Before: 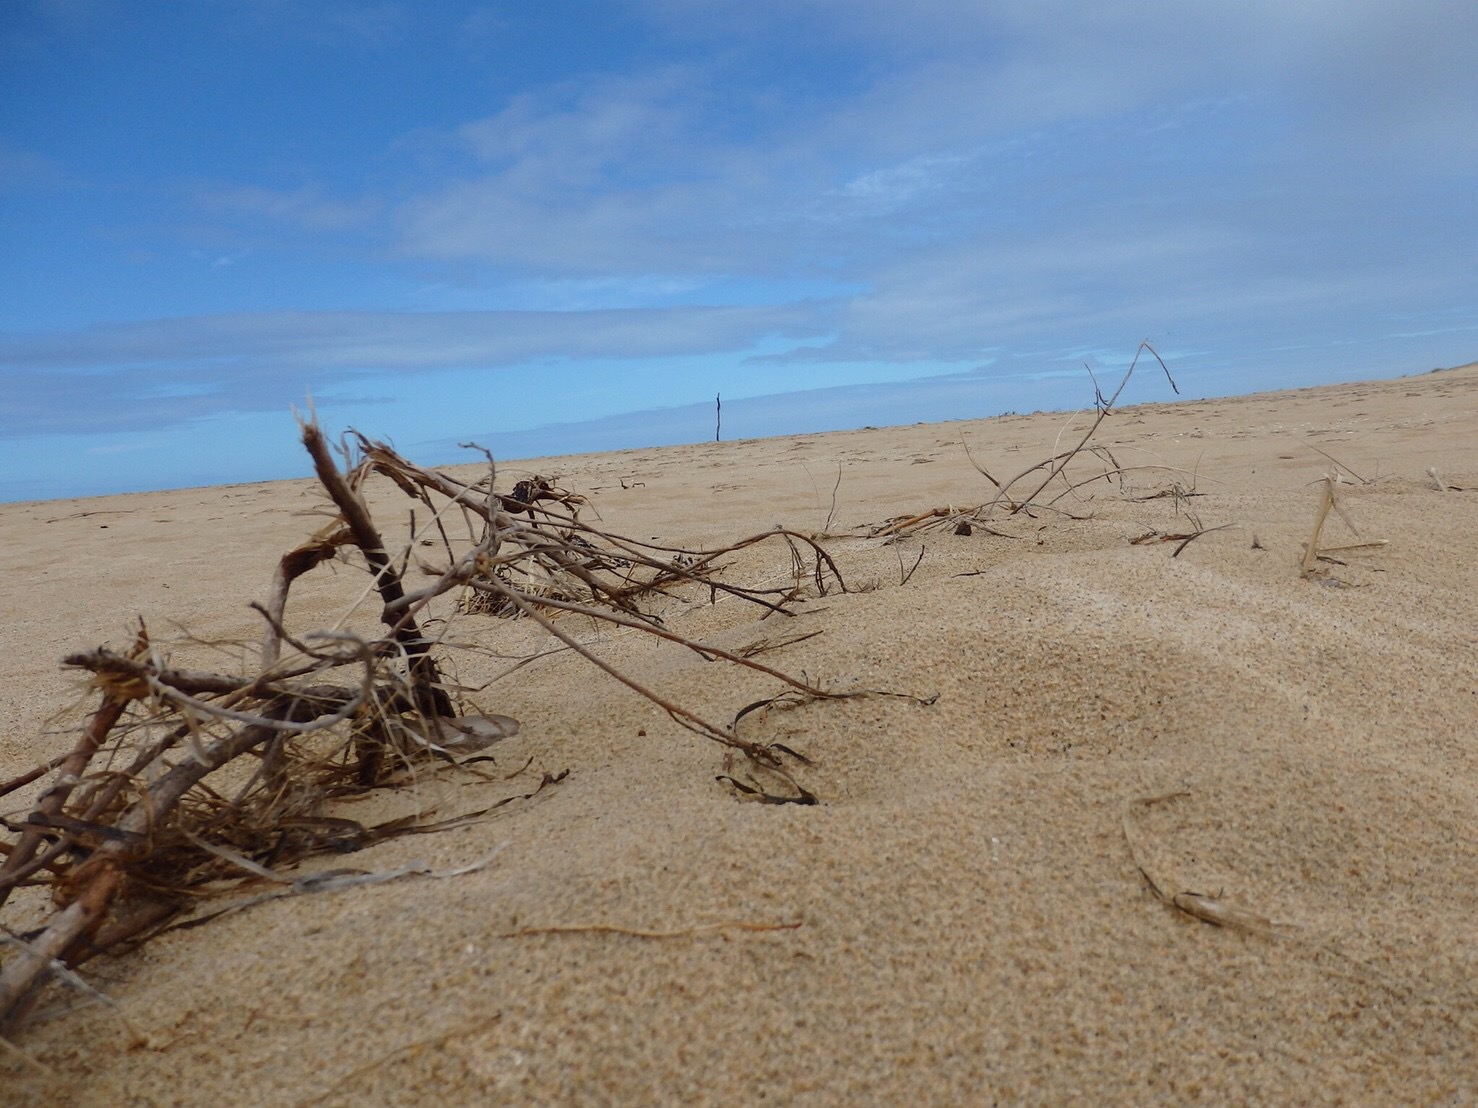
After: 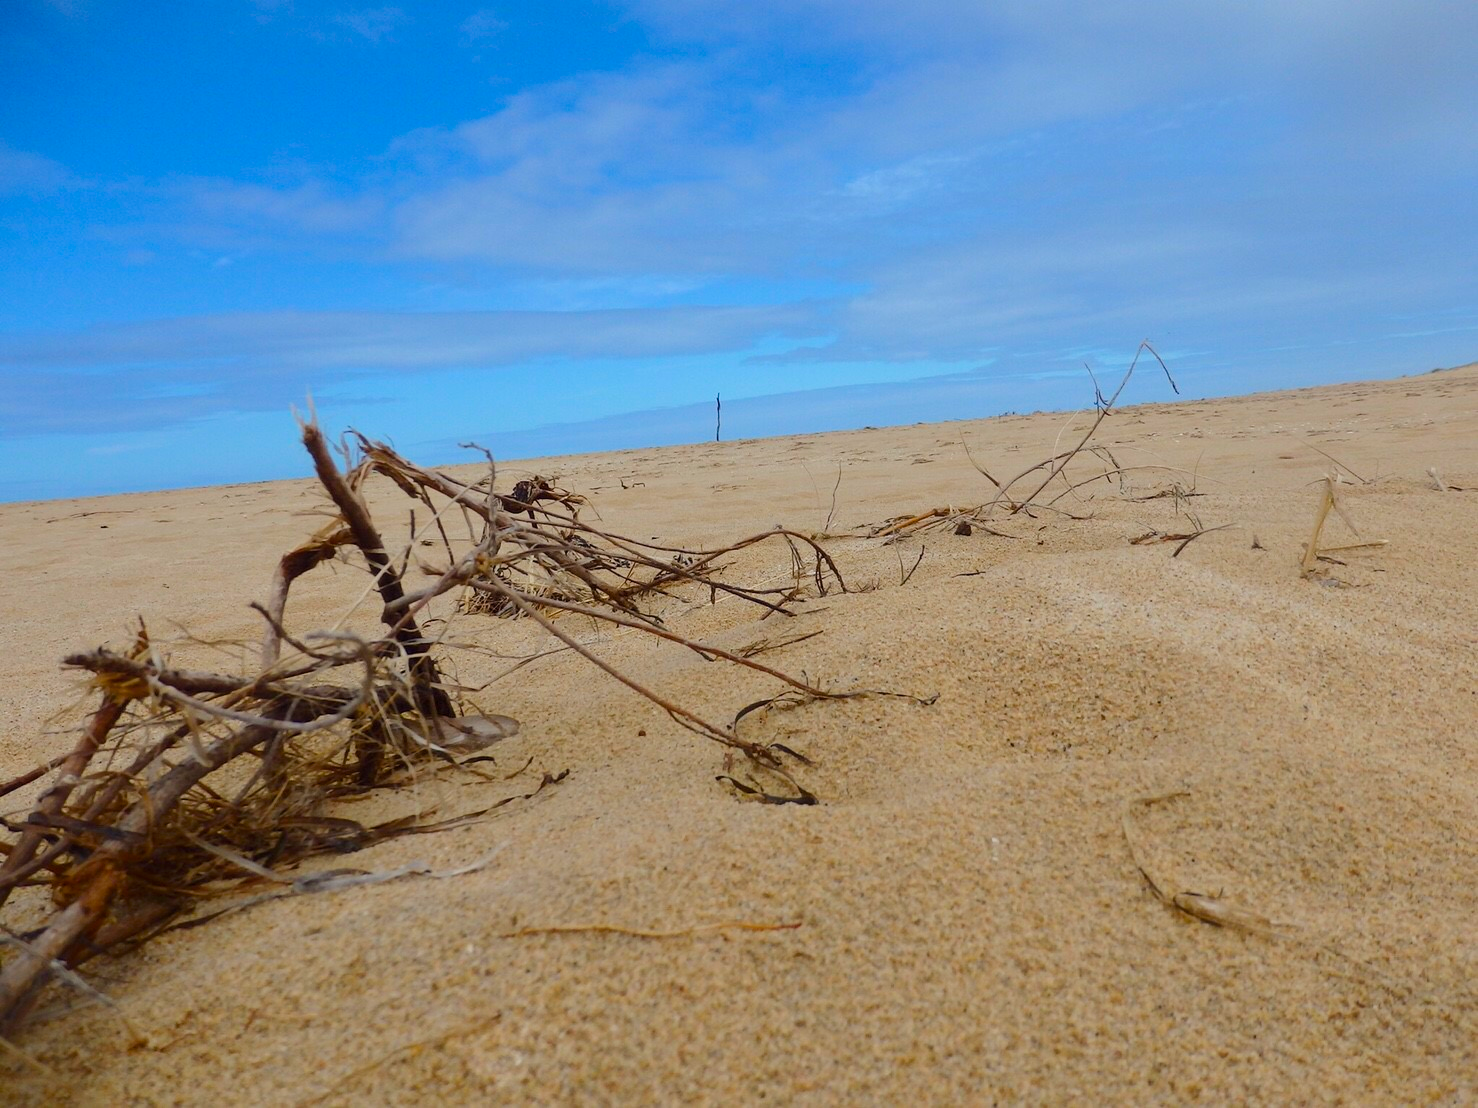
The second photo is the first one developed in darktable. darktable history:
color balance rgb: perceptual saturation grading › global saturation 25%, perceptual brilliance grading › mid-tones 10%, perceptual brilliance grading › shadows 15%, global vibrance 20%
shadows and highlights: shadows -88.03, highlights -35.45, shadows color adjustment 99.15%, highlights color adjustment 0%, soften with gaussian
